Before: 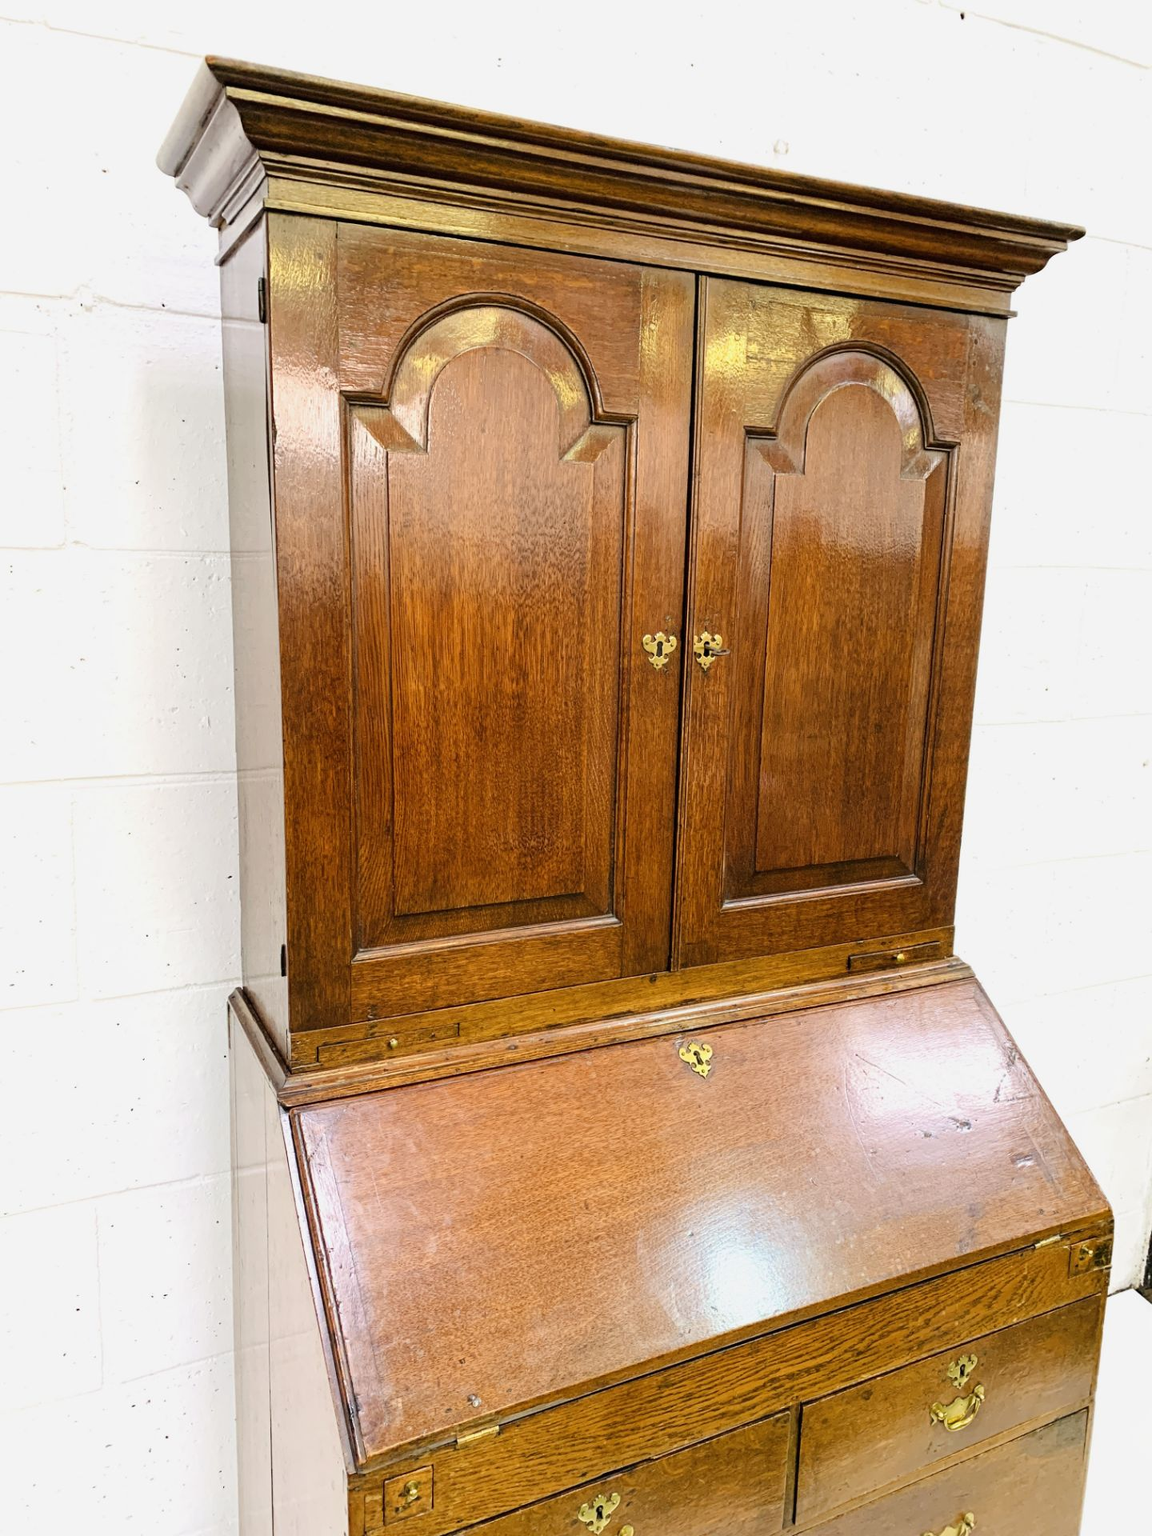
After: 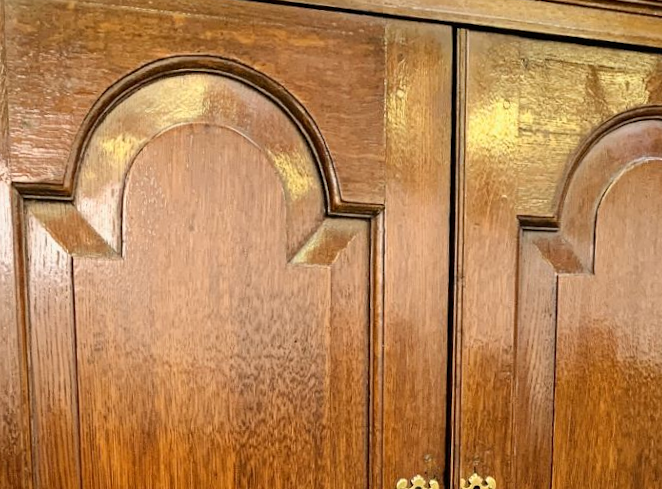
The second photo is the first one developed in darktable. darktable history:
rotate and perspective: rotation -1.24°, automatic cropping off
crop: left 28.64%, top 16.832%, right 26.637%, bottom 58.055%
contrast brightness saturation: contrast 0.1, brightness 0.02, saturation 0.02
